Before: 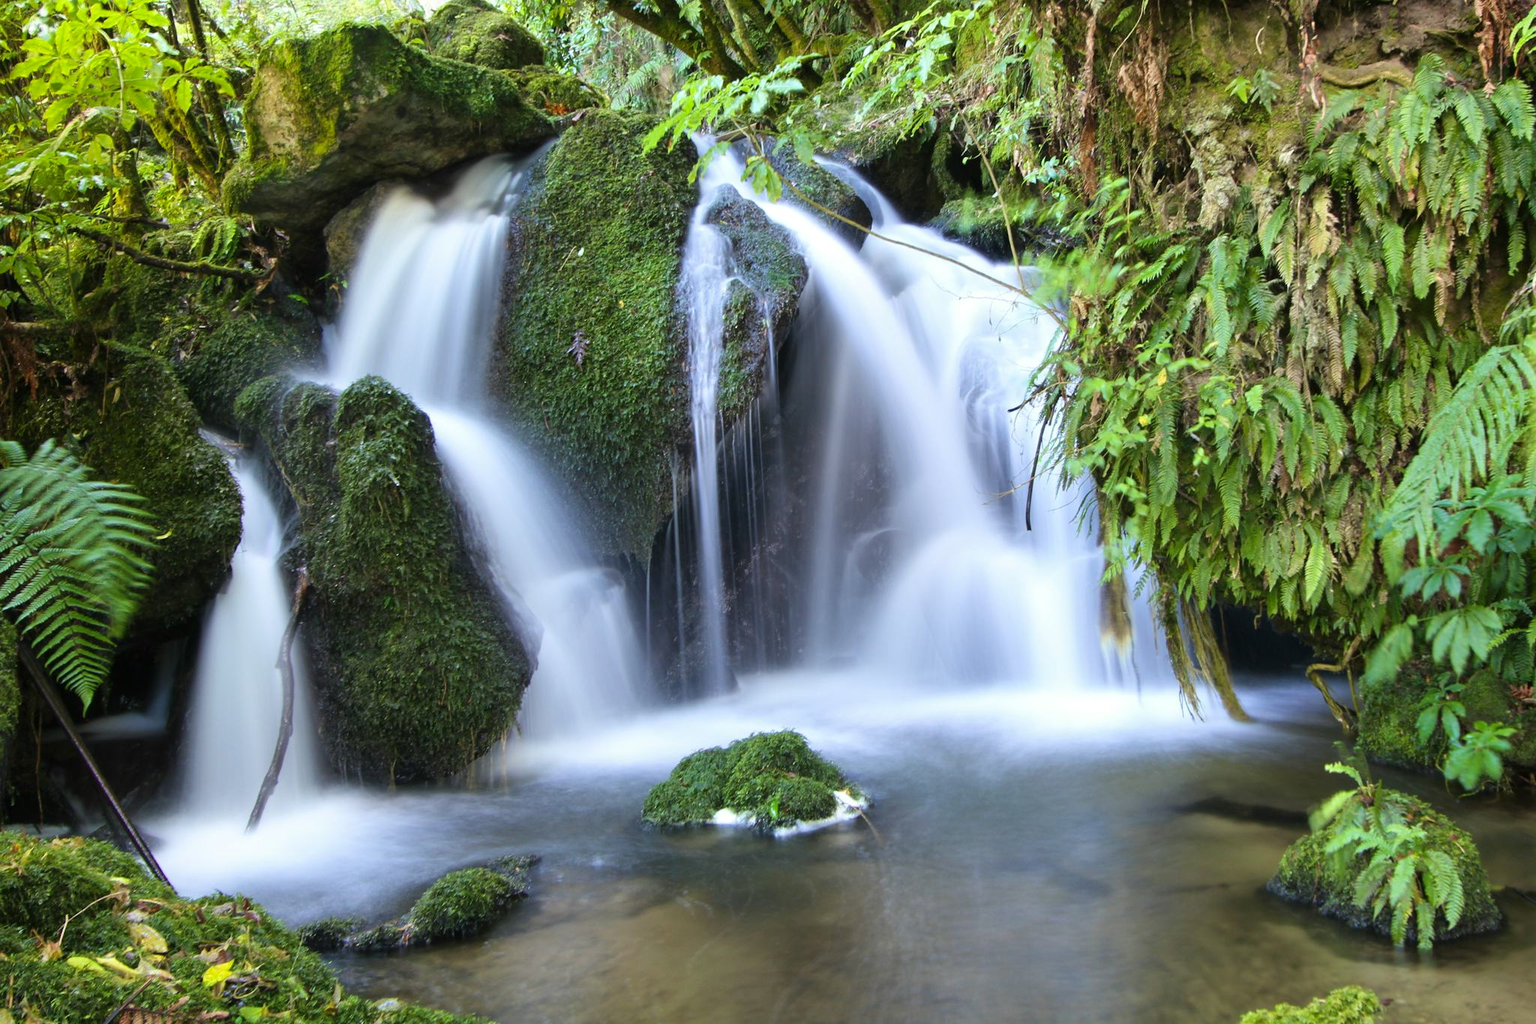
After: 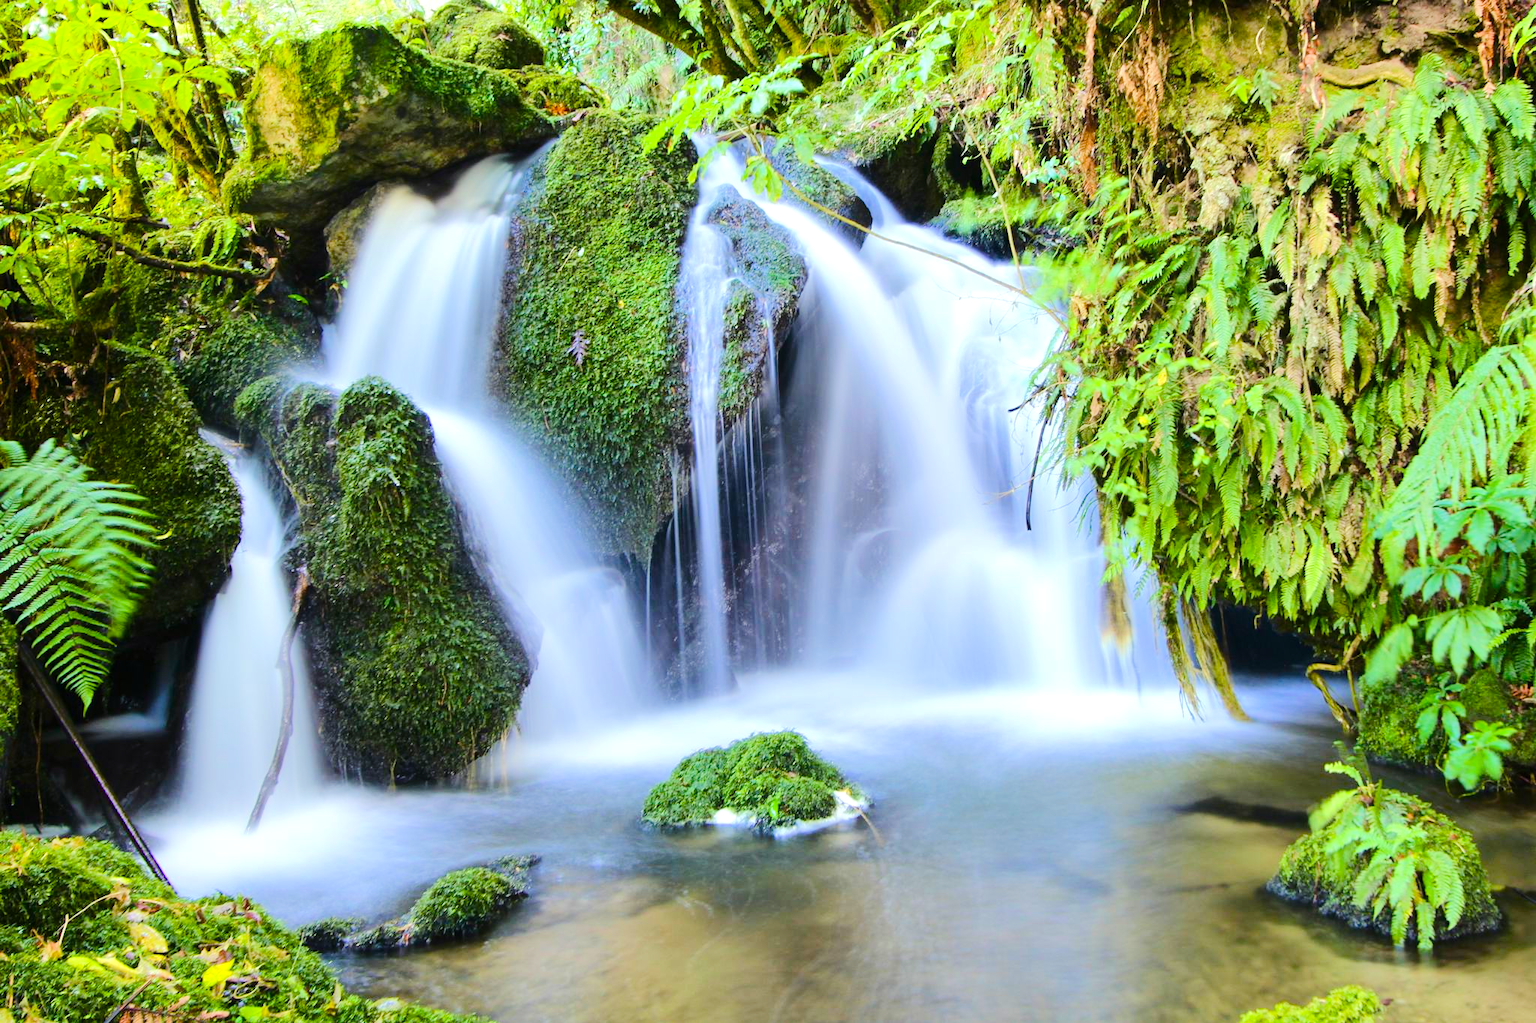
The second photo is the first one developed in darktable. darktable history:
color balance rgb: shadows lift › chroma 3.23%, shadows lift › hue 277.94°, perceptual saturation grading › global saturation 35.114%, perceptual saturation grading › highlights -29.839%, perceptual saturation grading › shadows 35.766%, global vibrance 20%
tone equalizer: -7 EV 0.151 EV, -6 EV 0.601 EV, -5 EV 1.12 EV, -4 EV 1.36 EV, -3 EV 1.12 EV, -2 EV 0.6 EV, -1 EV 0.156 EV, edges refinement/feathering 500, mask exposure compensation -1.57 EV, preserve details no
